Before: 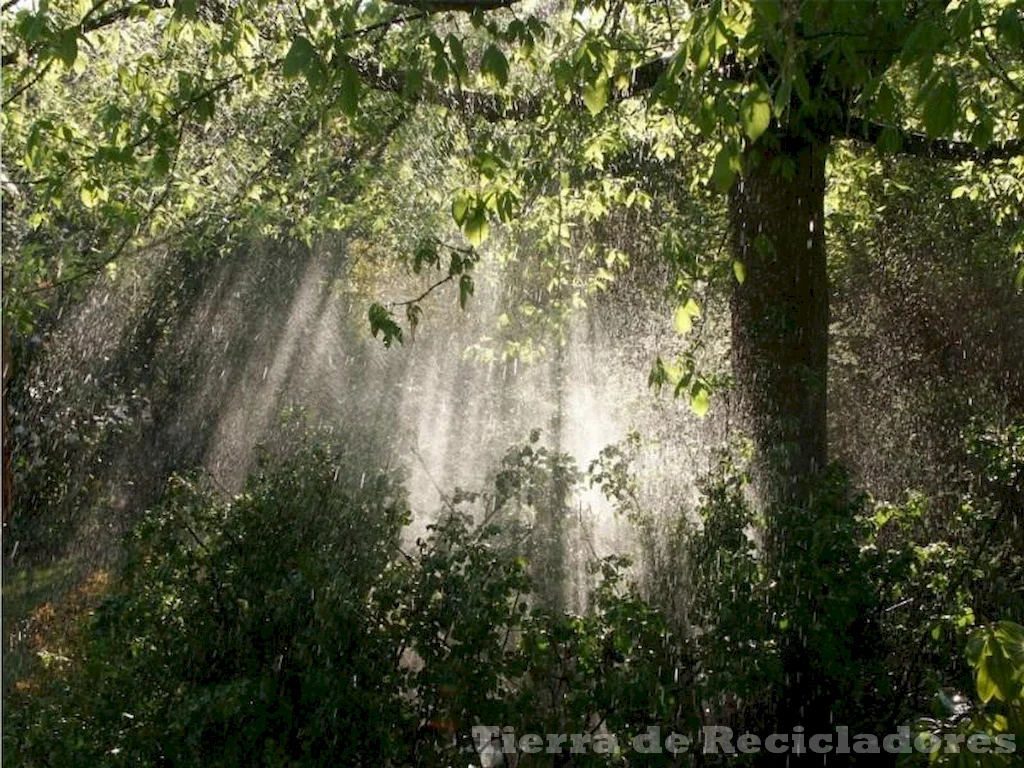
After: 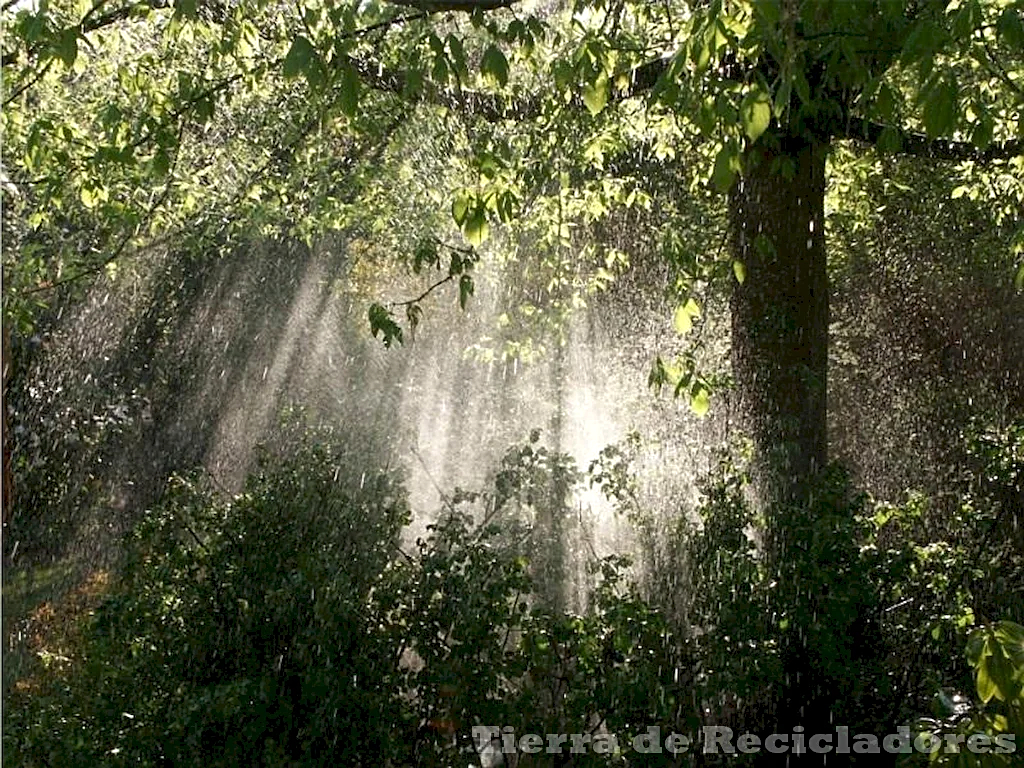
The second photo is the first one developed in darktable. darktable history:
exposure: exposure 0.127 EV, compensate highlight preservation false
sharpen: on, module defaults
